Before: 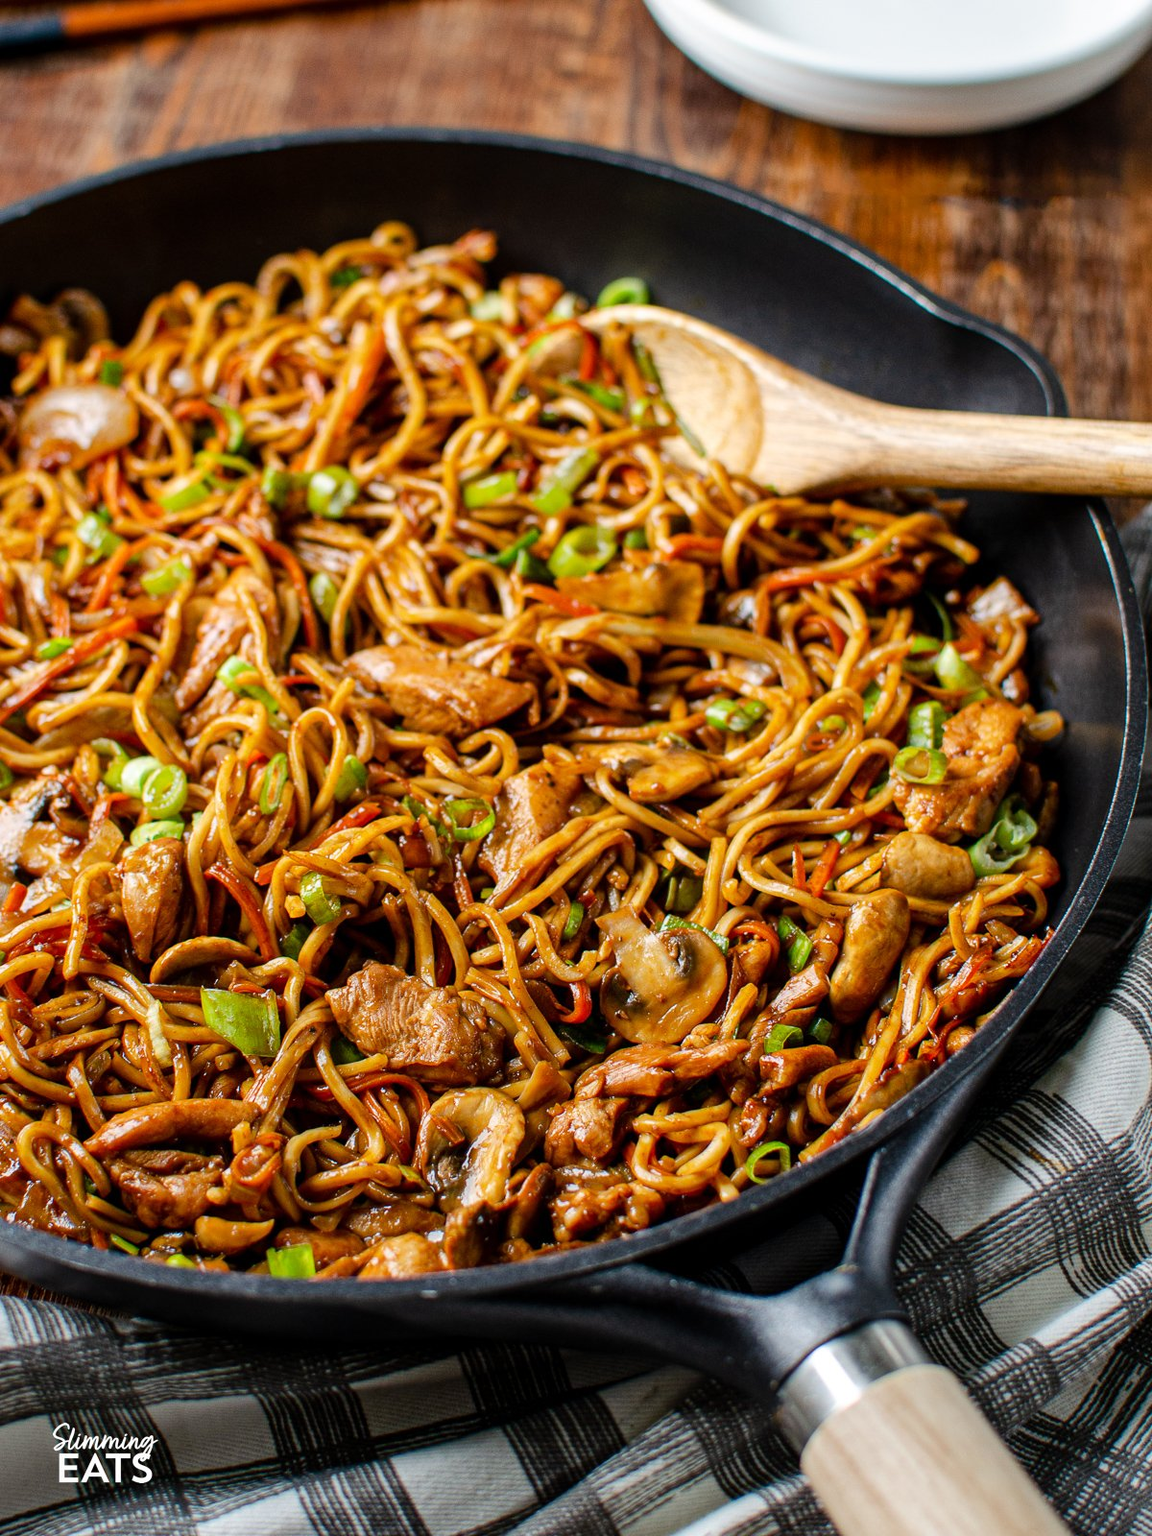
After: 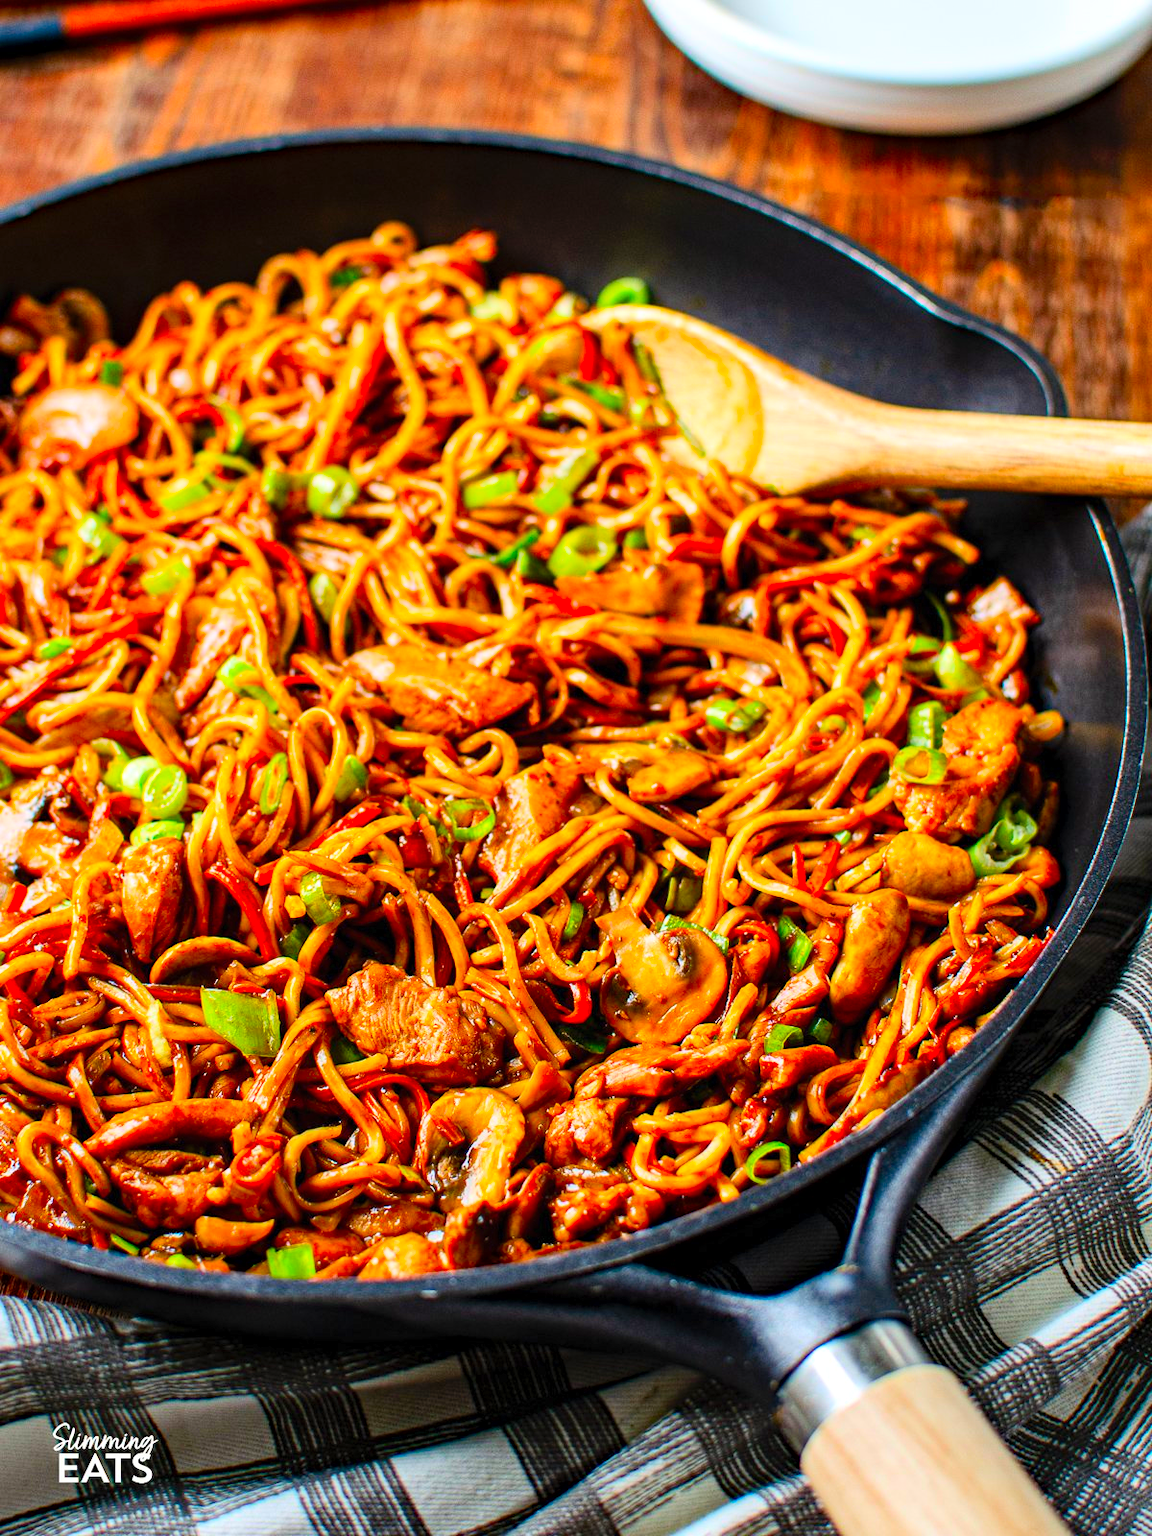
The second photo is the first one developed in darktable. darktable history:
contrast brightness saturation: contrast 0.2, brightness 0.2, saturation 0.8
haze removal: compatibility mode true, adaptive false
